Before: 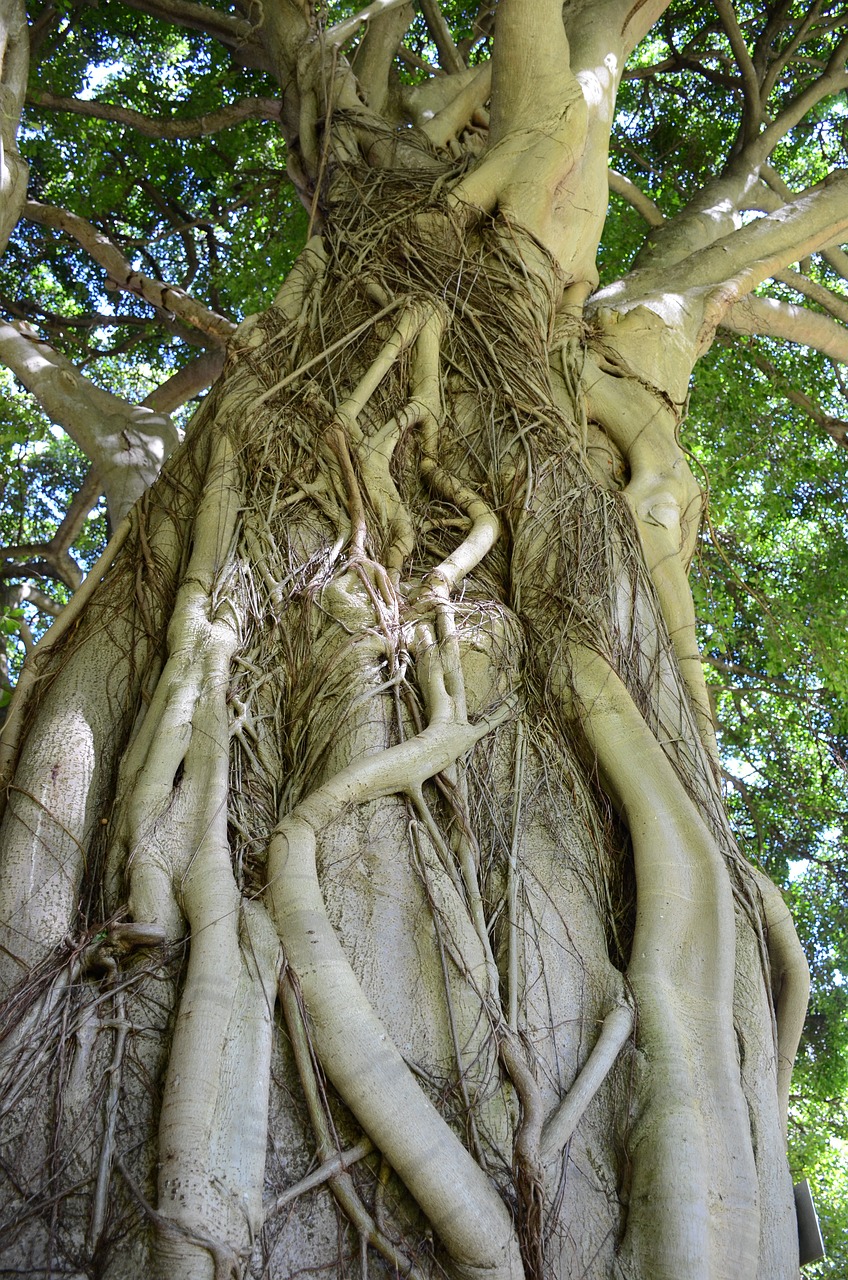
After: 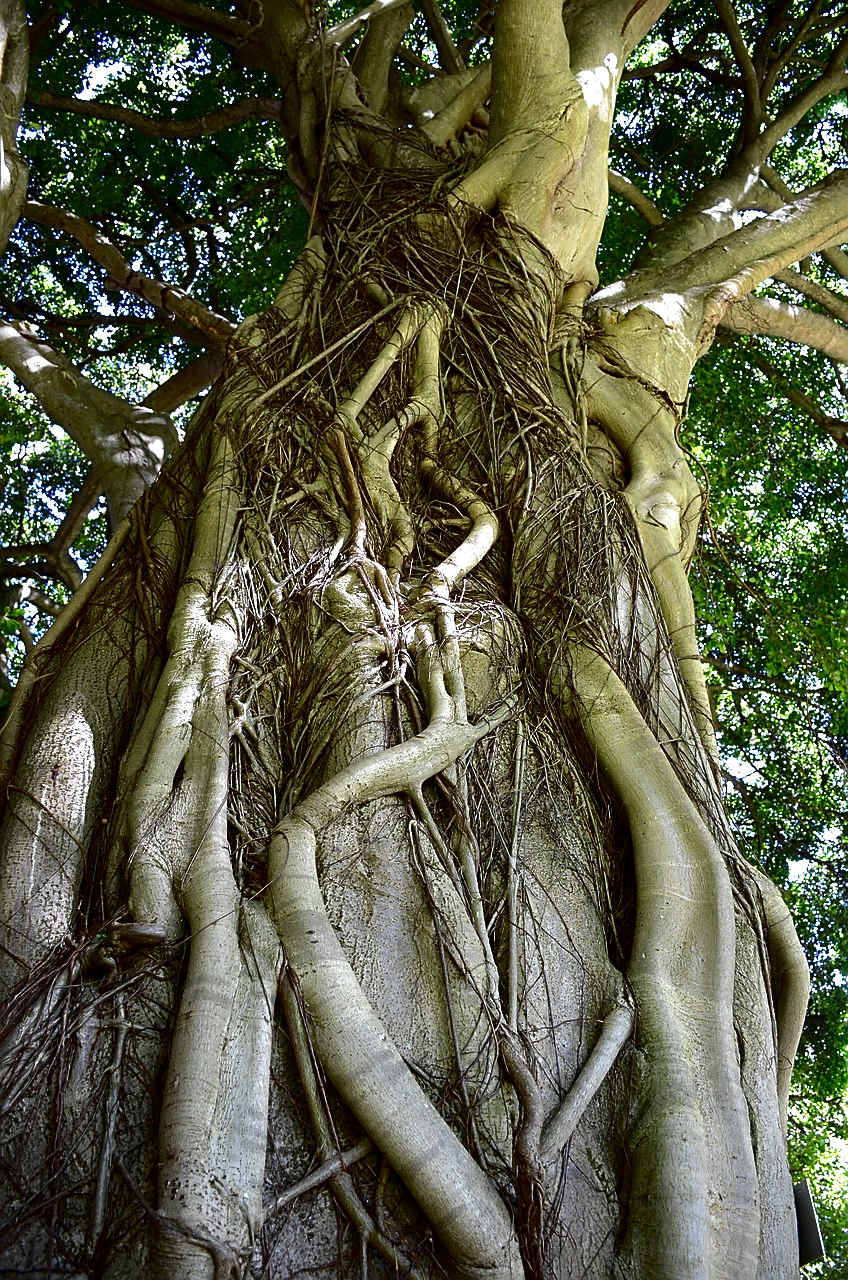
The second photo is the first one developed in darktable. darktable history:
sharpen: on, module defaults
contrast brightness saturation: brightness -0.526
exposure: black level correction 0, exposure 0.5 EV, compensate exposure bias true, compensate highlight preservation false
